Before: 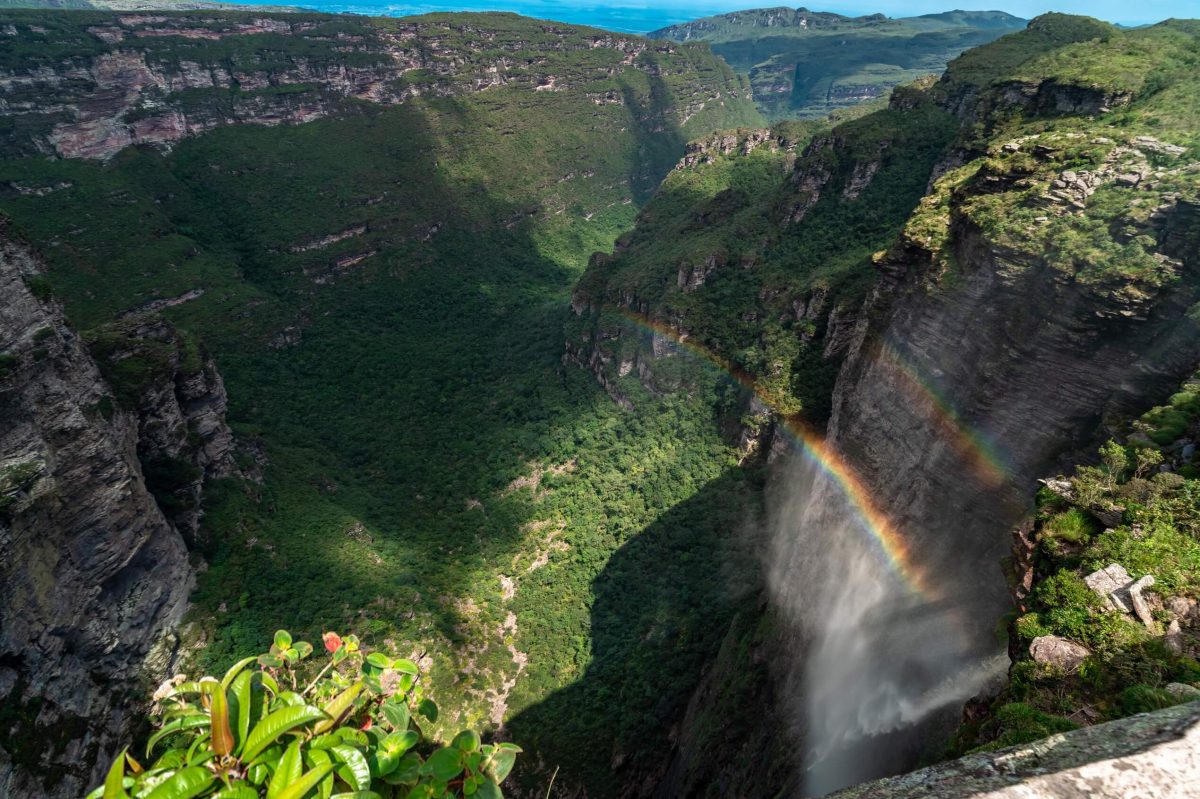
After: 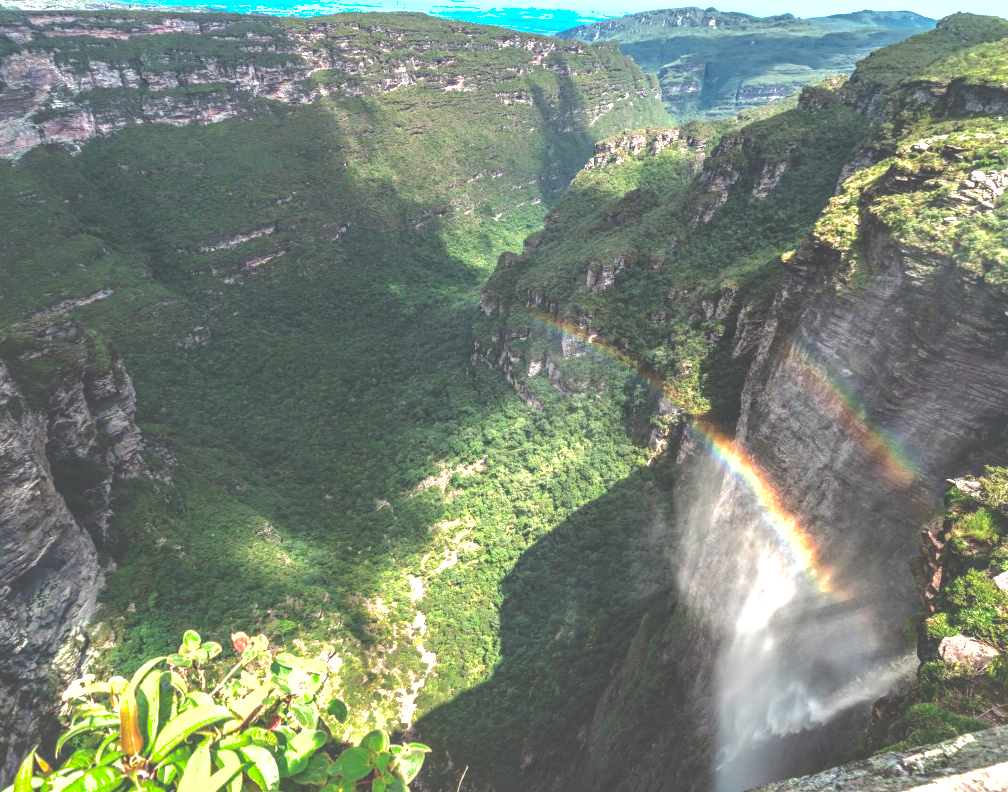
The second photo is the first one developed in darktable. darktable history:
crop: left 7.598%, right 7.873%
local contrast: on, module defaults
shadows and highlights: on, module defaults
exposure: black level correction -0.023, exposure 1.397 EV, compensate highlight preservation false
